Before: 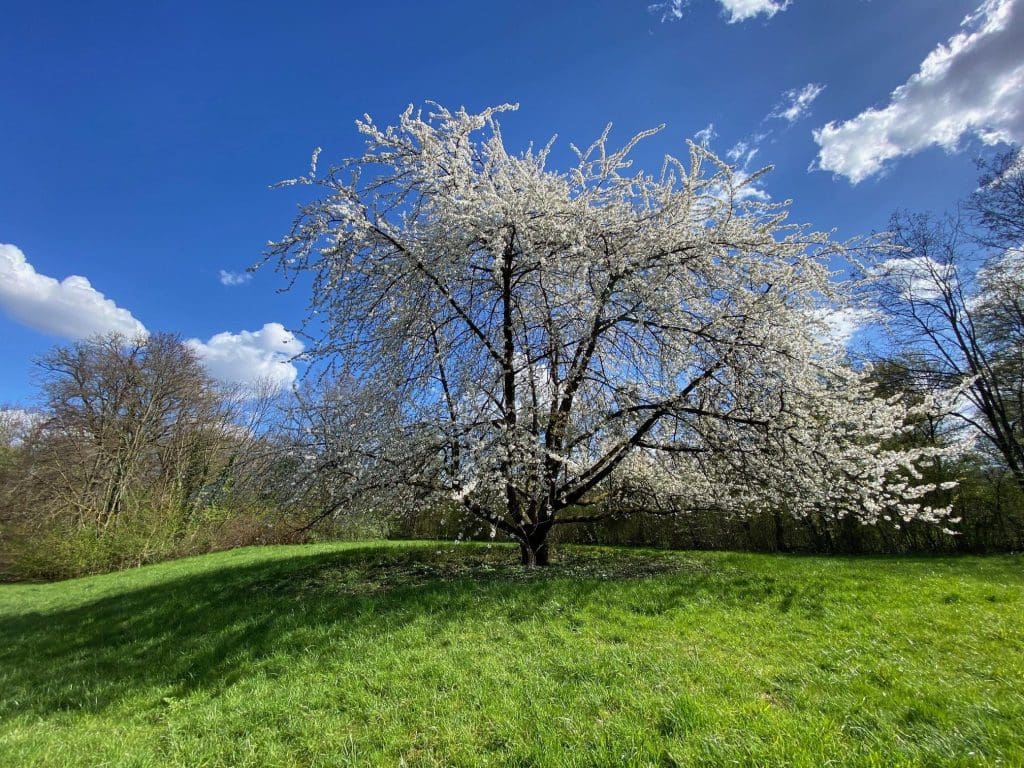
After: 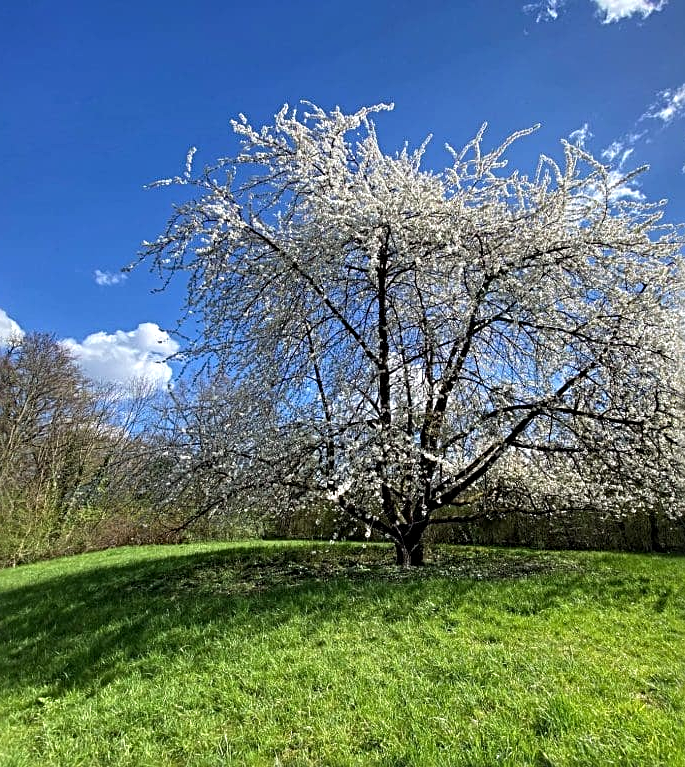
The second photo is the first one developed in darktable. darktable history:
crop and rotate: left 12.265%, right 20.752%
sharpen: radius 3.131
exposure: black level correction 0, exposure 0.199 EV, compensate highlight preservation false
local contrast: highlights 103%, shadows 100%, detail 120%, midtone range 0.2
